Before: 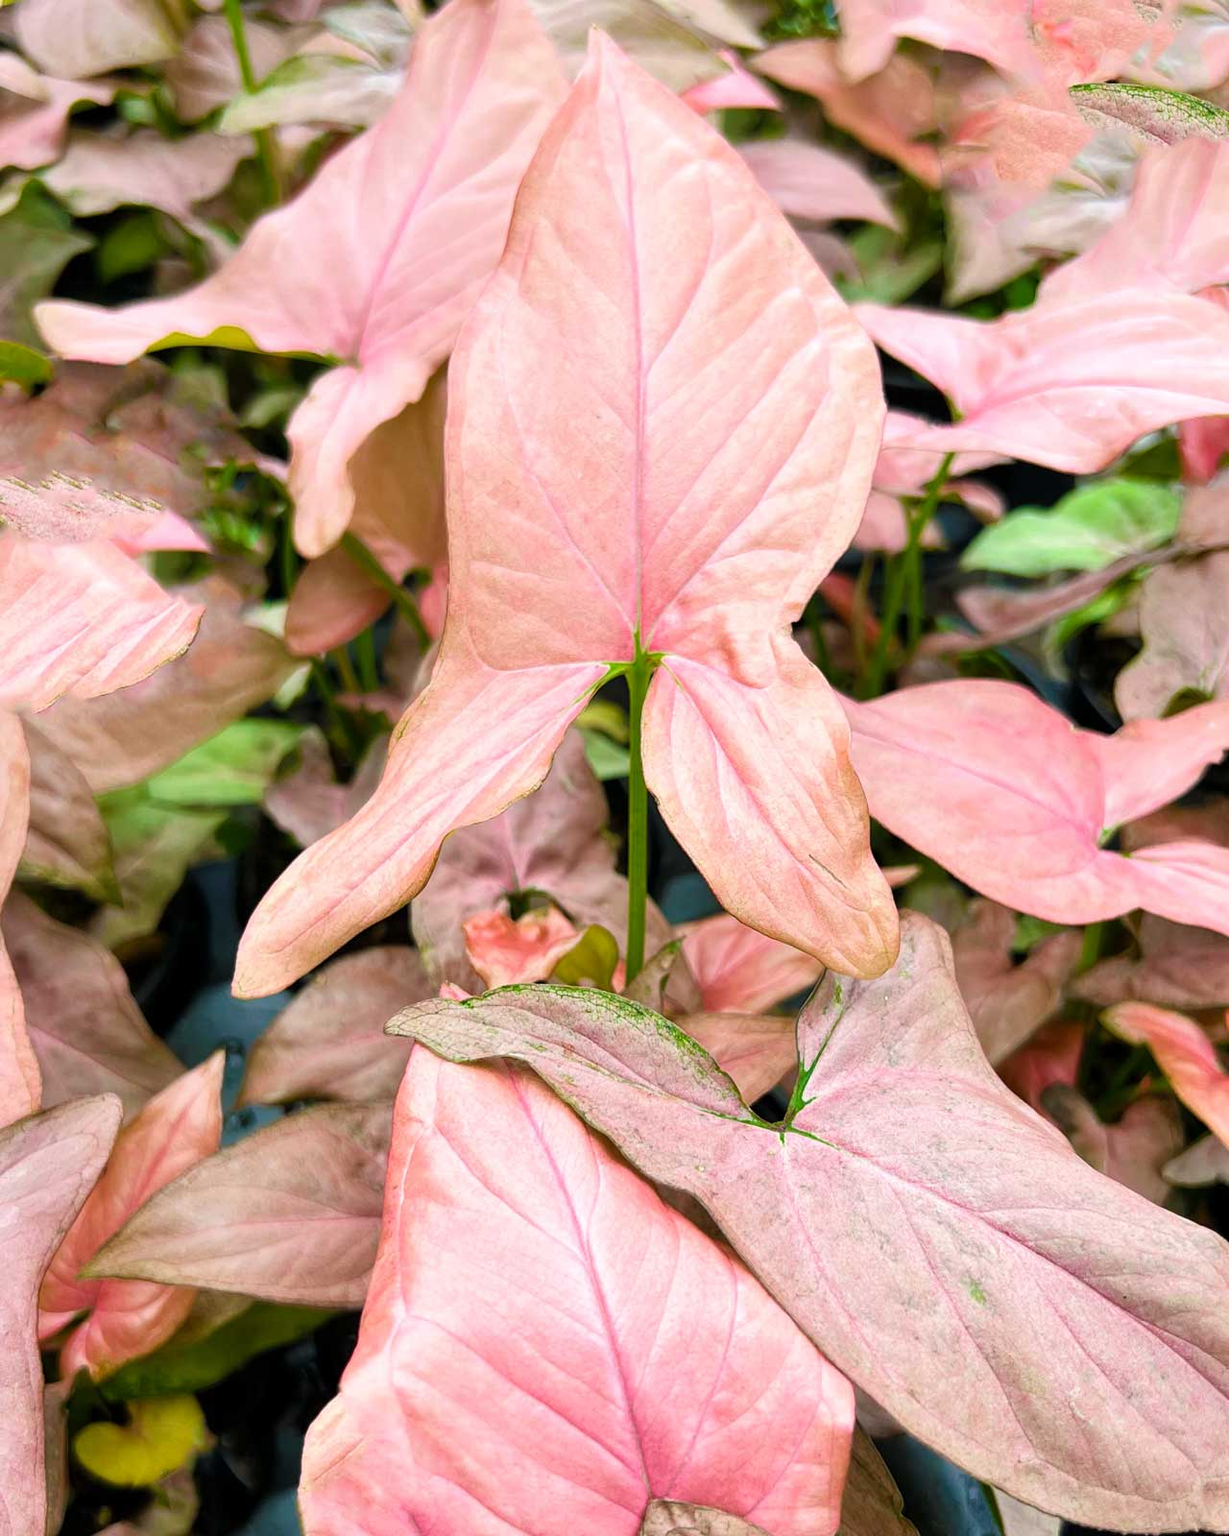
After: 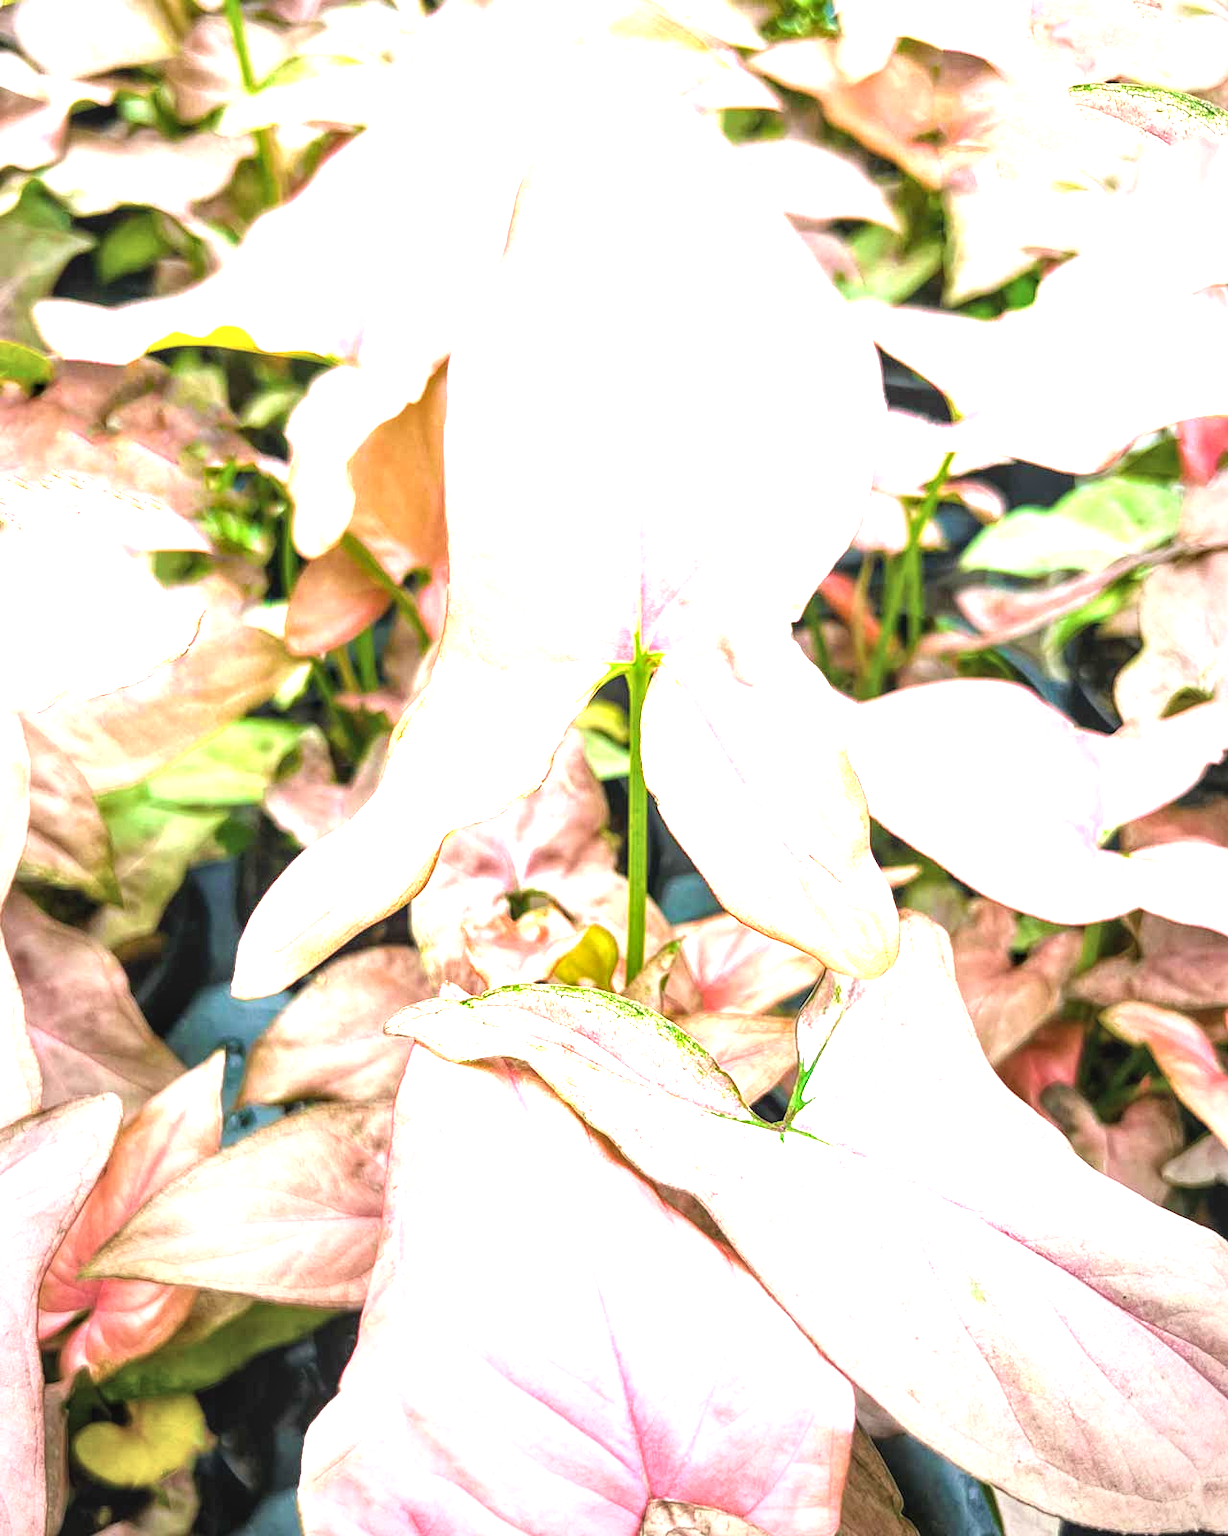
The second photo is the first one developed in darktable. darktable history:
vignetting: fall-off start 72.21%, fall-off radius 107.56%, brightness -0.576, saturation -0.256, center (-0.052, -0.353), width/height ratio 0.728
exposure: black level correction 0, exposure 1.671 EV, compensate exposure bias true, compensate highlight preservation false
local contrast: on, module defaults
